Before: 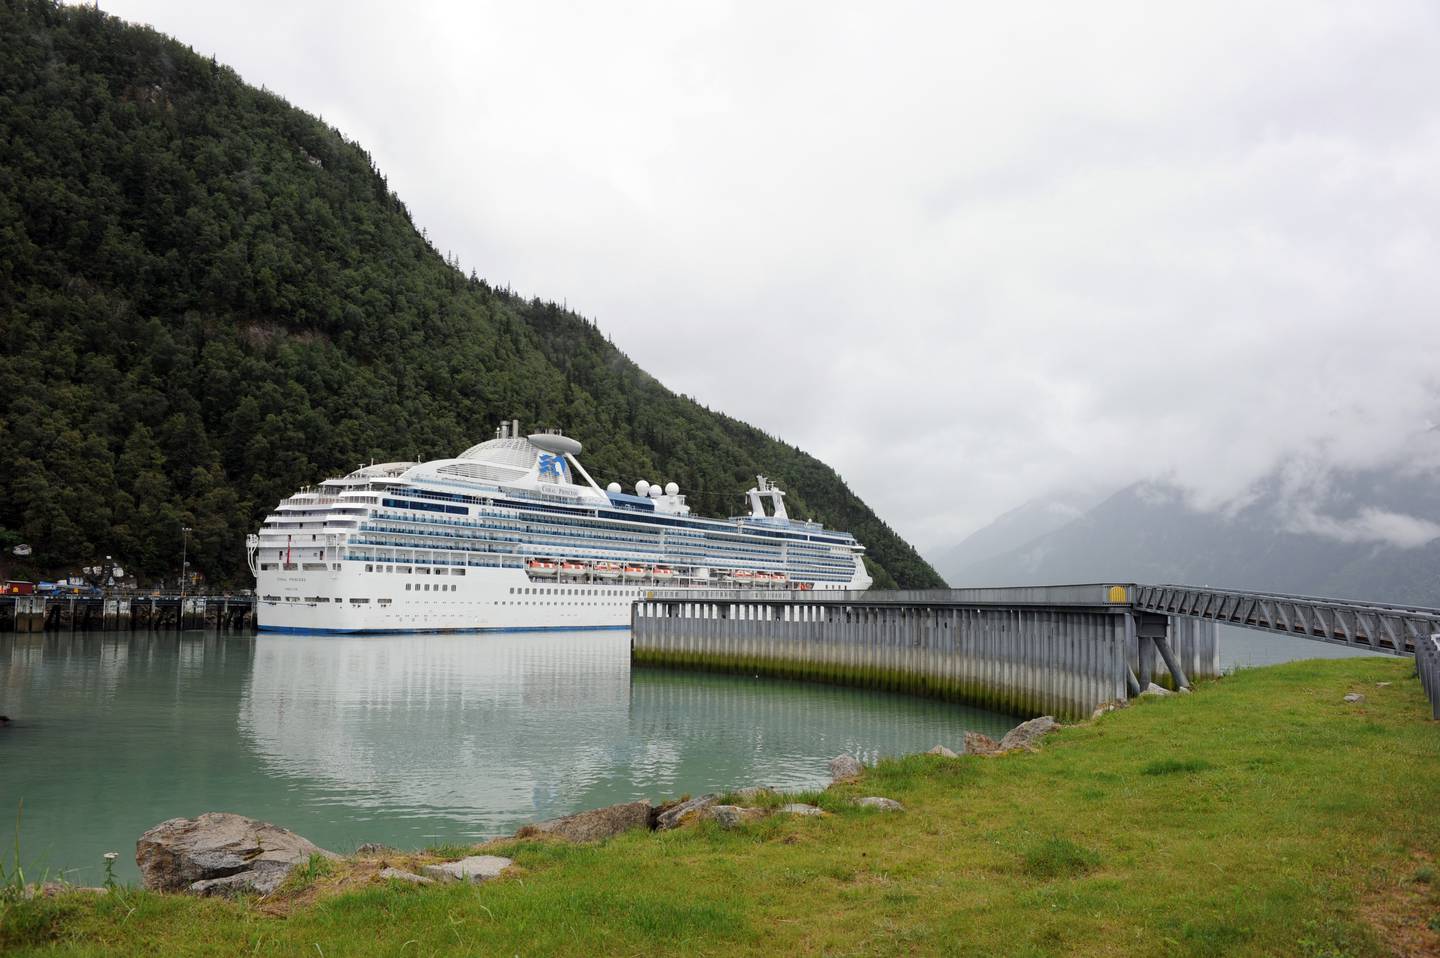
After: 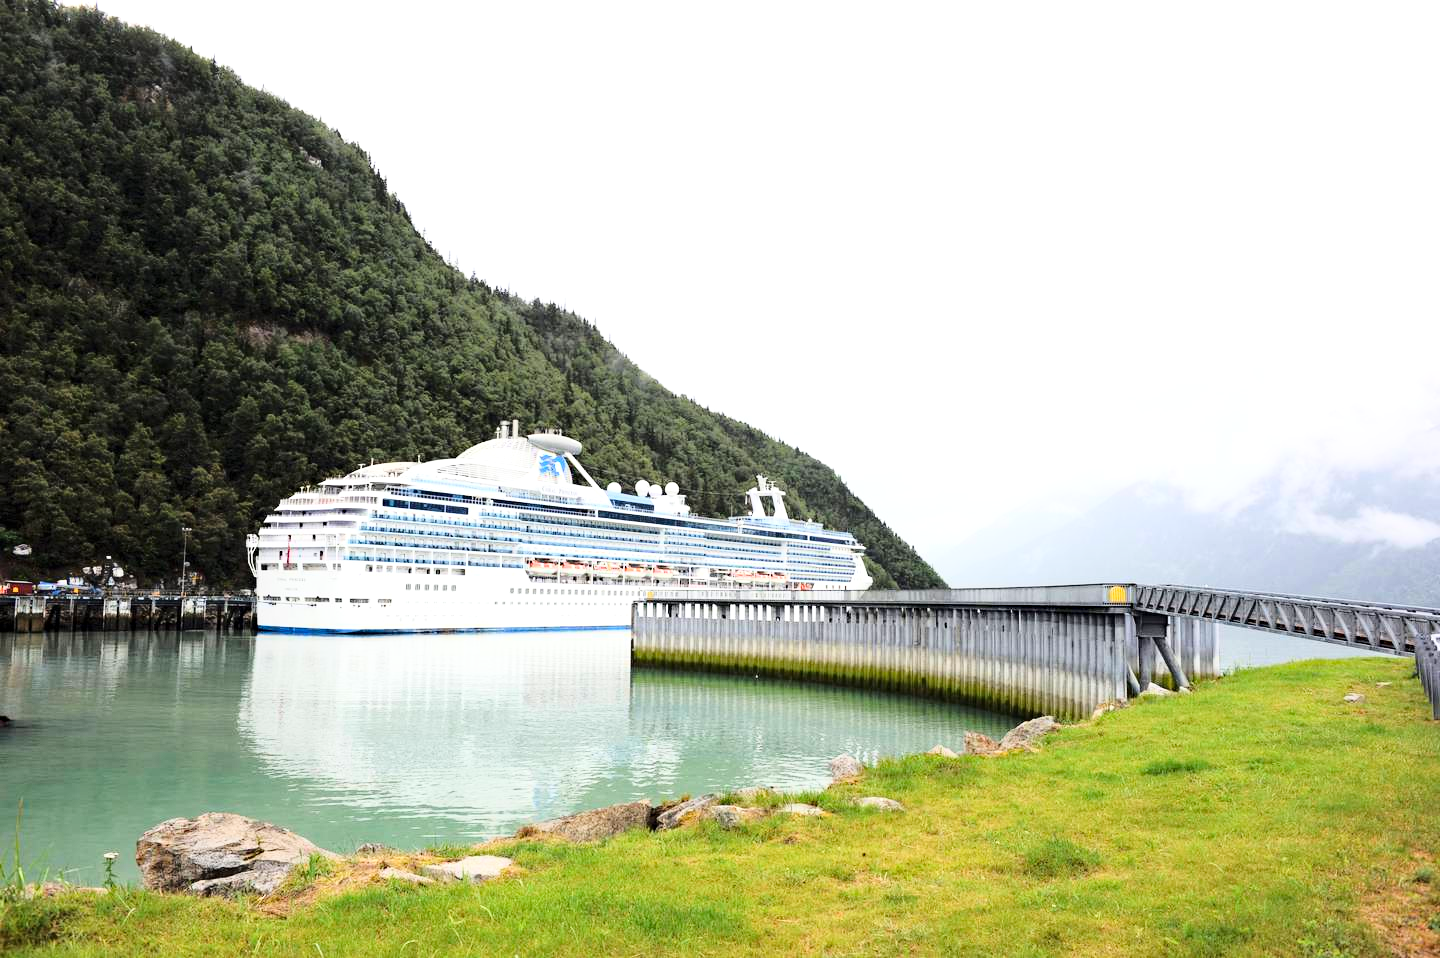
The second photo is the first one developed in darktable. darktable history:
base curve: curves: ch0 [(0, 0) (0.028, 0.03) (0.121, 0.232) (0.46, 0.748) (0.859, 0.968) (1, 1)]
exposure: black level correction 0, exposure 0.7 EV, compensate exposure bias true, compensate highlight preservation false
haze removal: adaptive false
